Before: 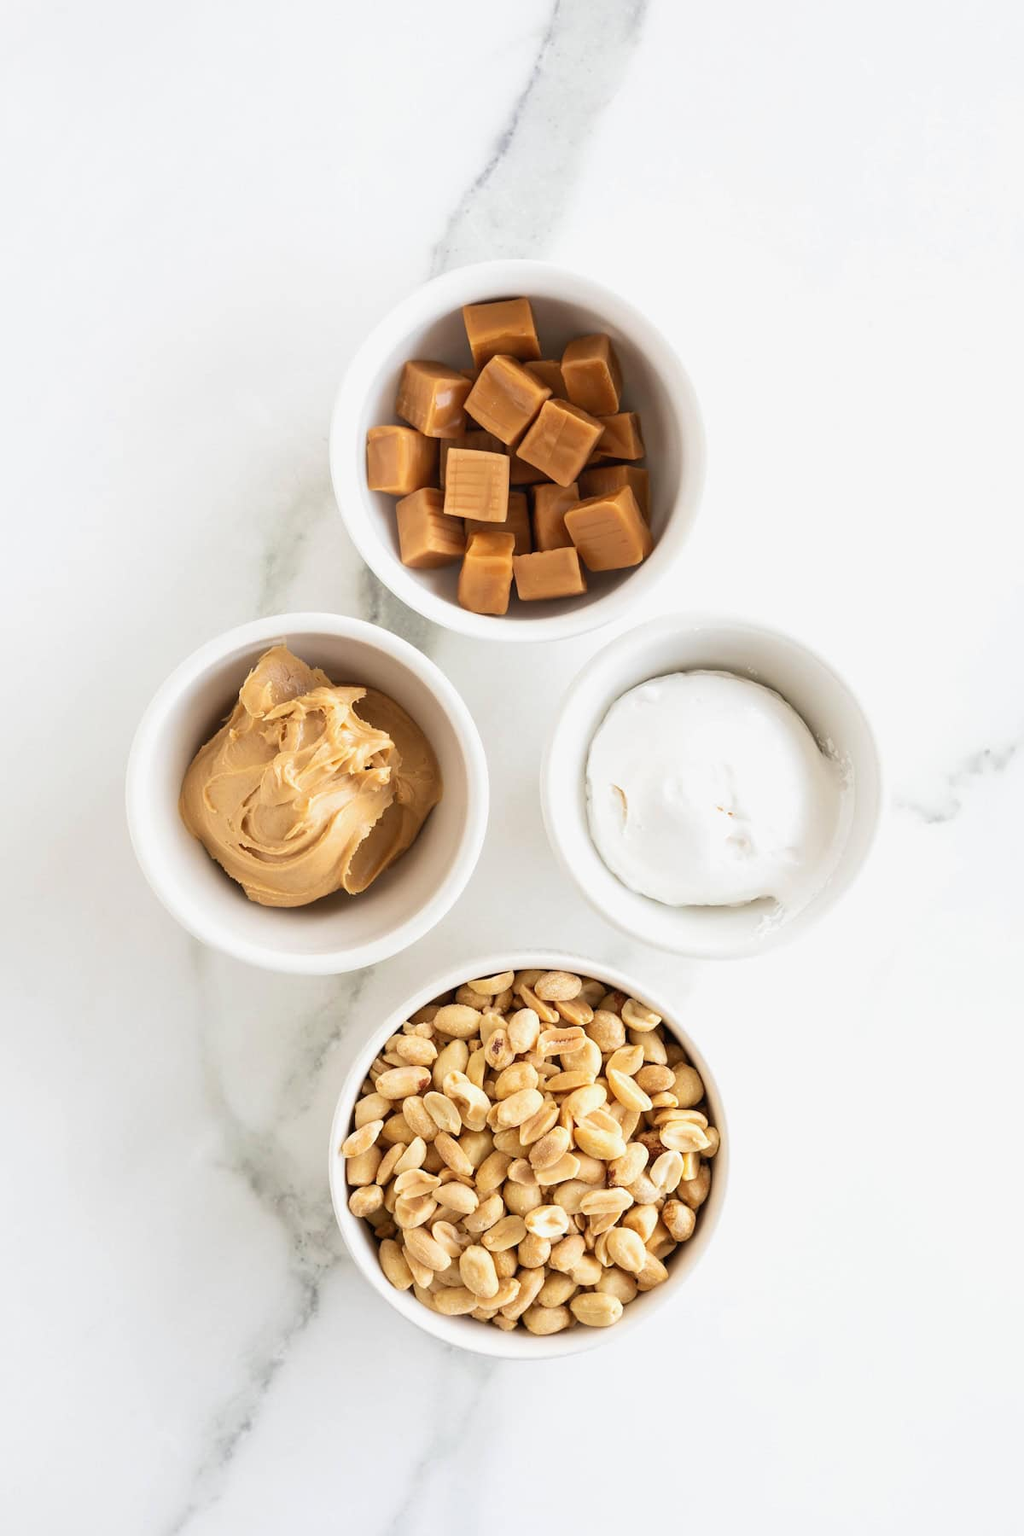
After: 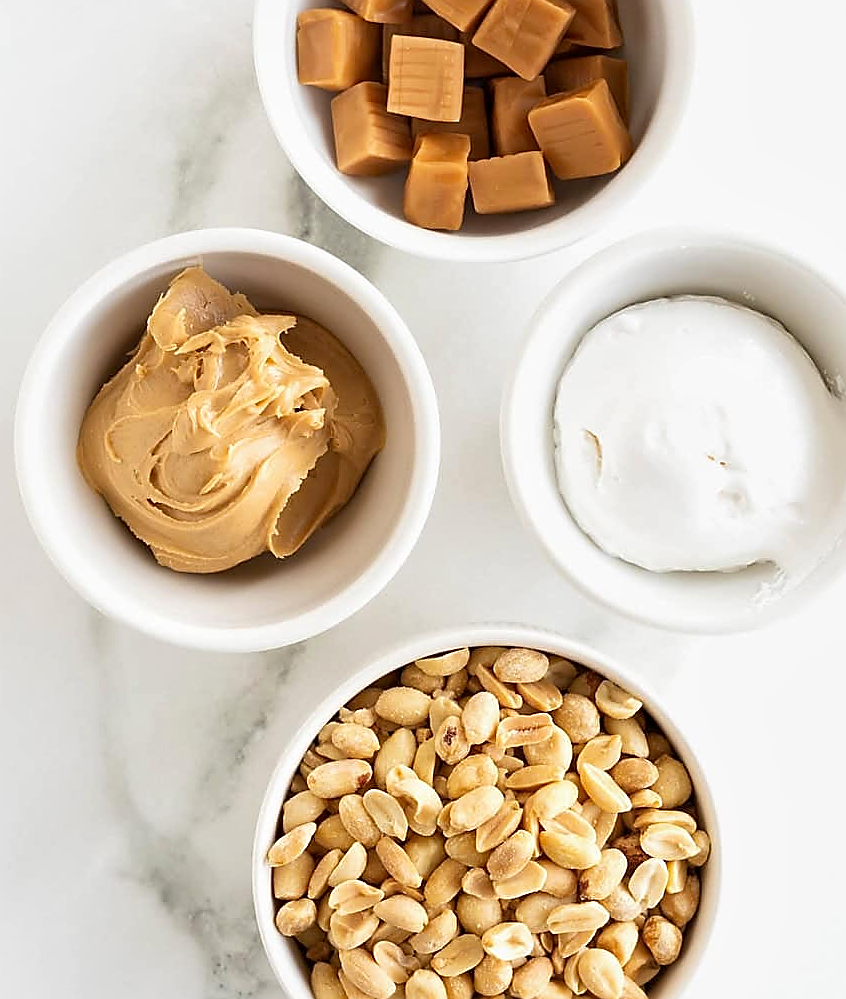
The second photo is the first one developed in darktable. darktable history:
sharpen: radius 1.373, amount 1.249, threshold 0.798
haze removal: adaptive false
crop: left 11.159%, top 27.233%, right 18.273%, bottom 17.24%
local contrast: mode bilateral grid, contrast 19, coarseness 50, detail 120%, midtone range 0.2
